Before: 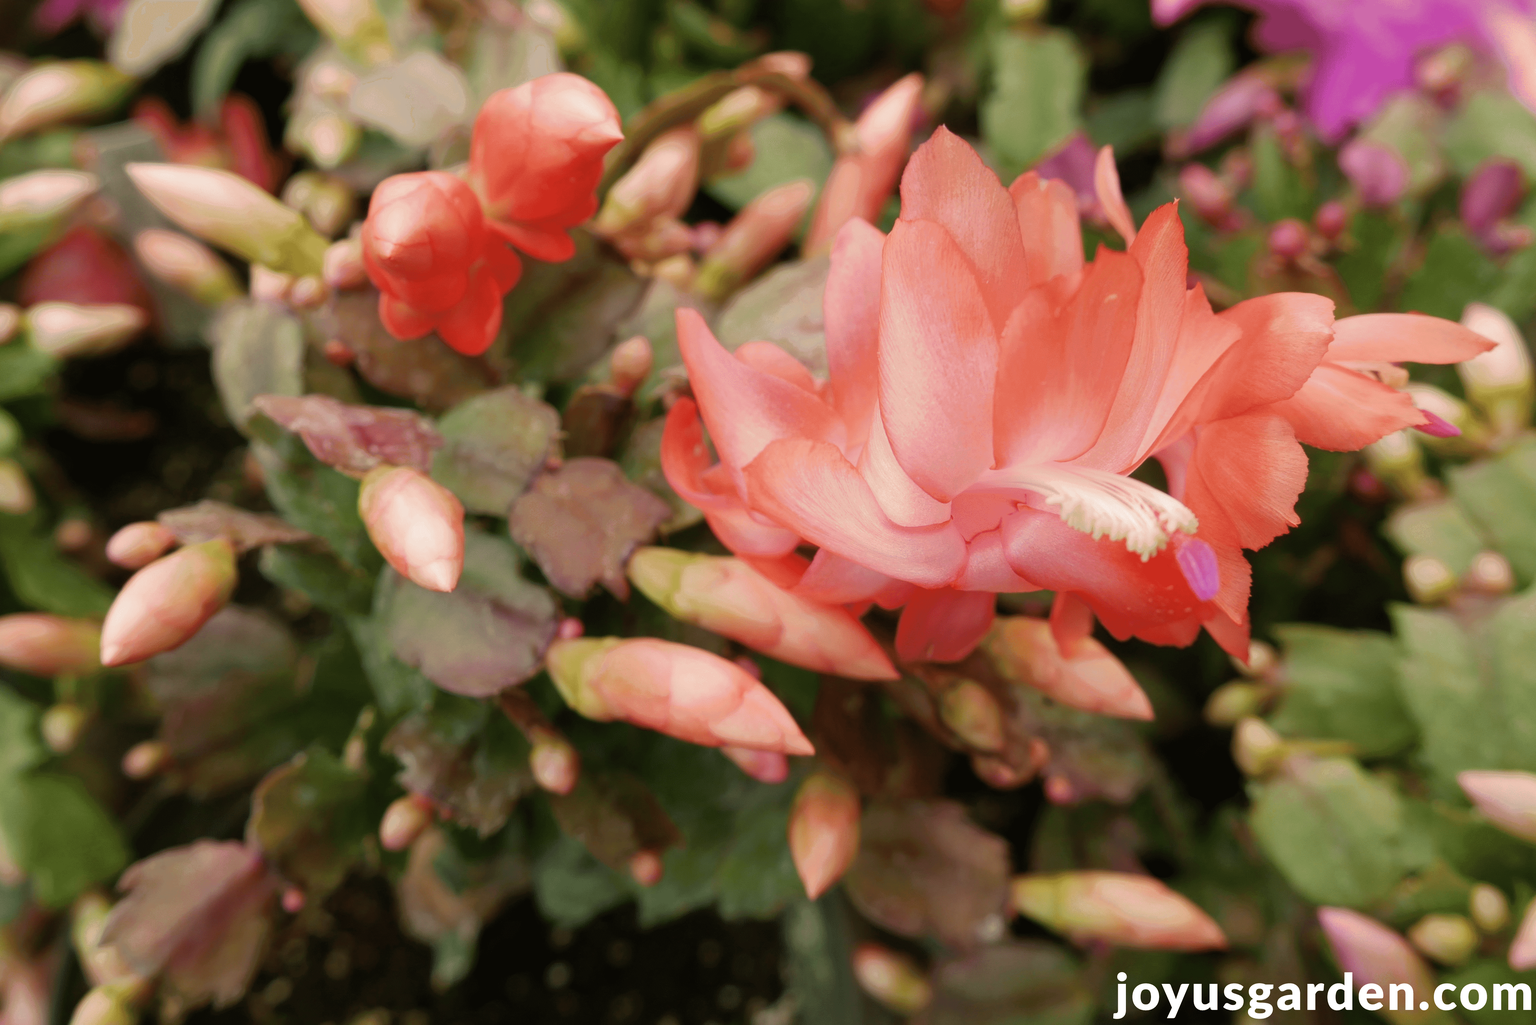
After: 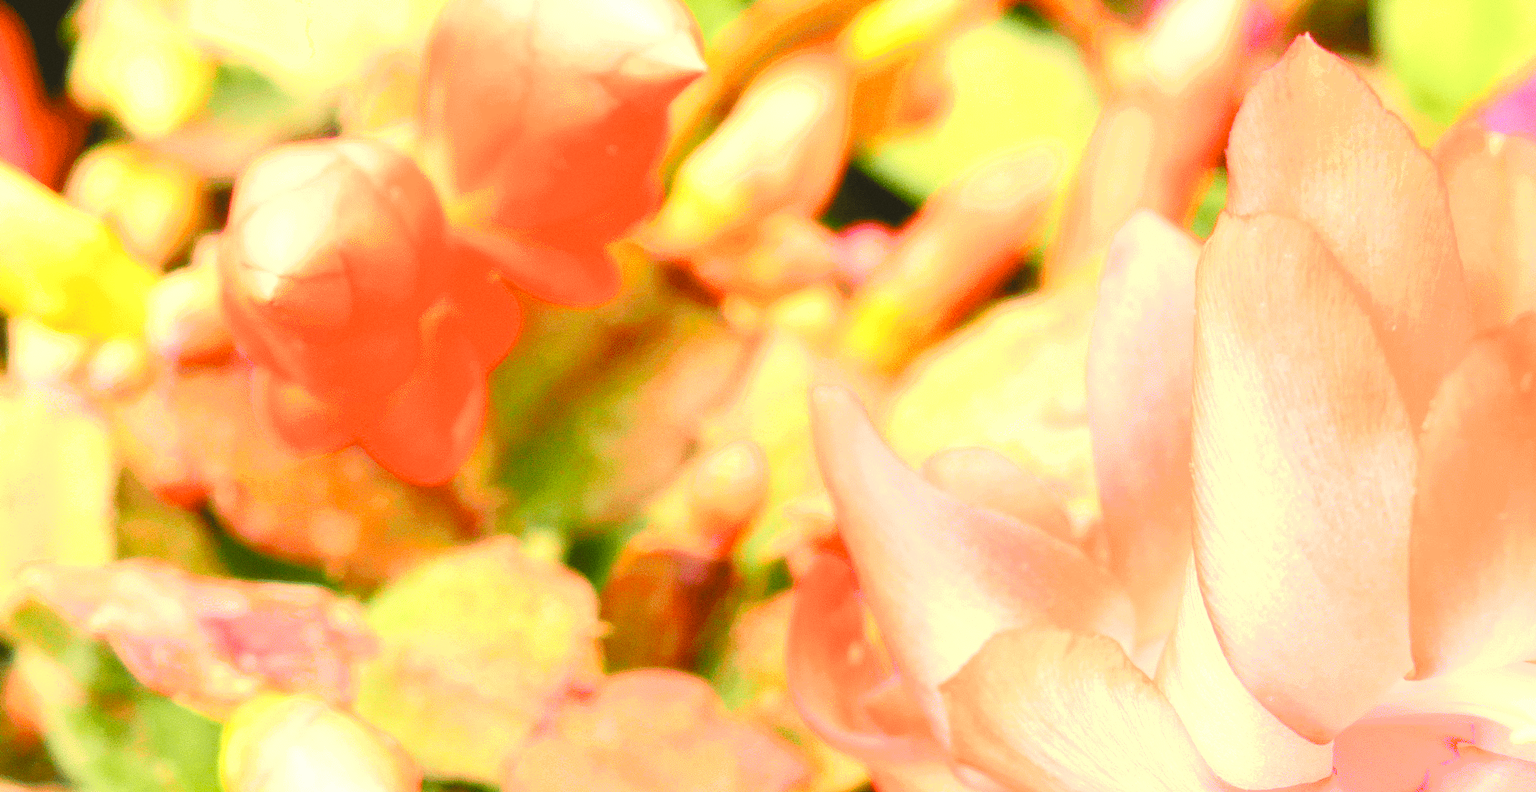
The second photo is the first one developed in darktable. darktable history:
haze removal: strength -0.09, distance 0.358, compatibility mode true, adaptive false
grain: on, module defaults
exposure: exposure 2.04 EV, compensate highlight preservation false
rotate and perspective: rotation -1°, crop left 0.011, crop right 0.989, crop top 0.025, crop bottom 0.975
white balance: emerald 1
crop: left 15.306%, top 9.065%, right 30.789%, bottom 48.638%
color balance rgb: shadows lift › chroma 3%, shadows lift › hue 280.8°, power › hue 330°, highlights gain › chroma 3%, highlights gain › hue 75.6°, global offset › luminance 0.7%, perceptual saturation grading › global saturation 20%, perceptual saturation grading › highlights -25%, perceptual saturation grading › shadows 50%, global vibrance 20.33%
tone curve: curves: ch0 [(0, 0.012) (0.144, 0.137) (0.326, 0.386) (0.489, 0.573) (0.656, 0.763) (0.849, 0.902) (1, 0.974)]; ch1 [(0, 0) (0.366, 0.367) (0.475, 0.453) (0.494, 0.493) (0.504, 0.497) (0.544, 0.579) (0.562, 0.619) (0.622, 0.694) (1, 1)]; ch2 [(0, 0) (0.333, 0.346) (0.375, 0.375) (0.424, 0.43) (0.476, 0.492) (0.502, 0.503) (0.533, 0.541) (0.572, 0.615) (0.605, 0.656) (0.641, 0.709) (1, 1)], color space Lab, independent channels, preserve colors none
